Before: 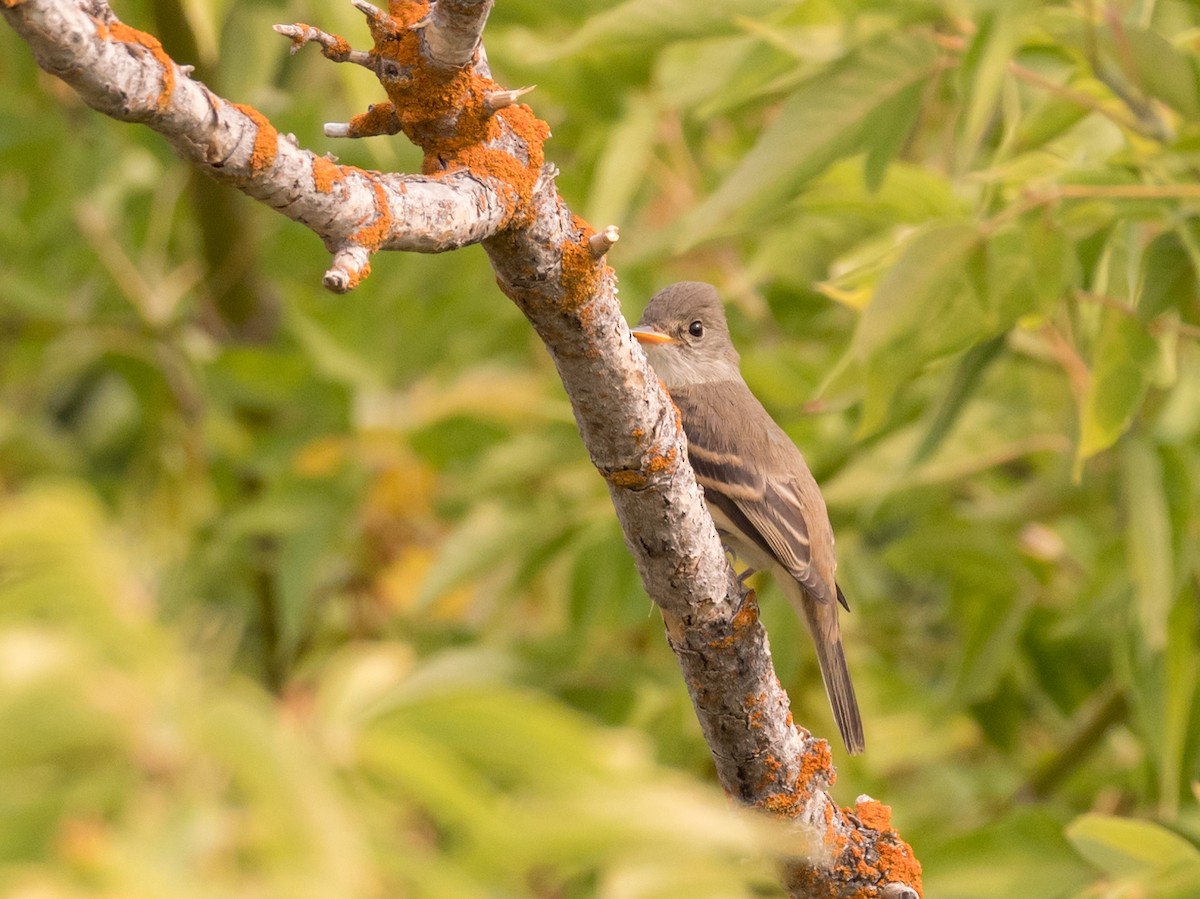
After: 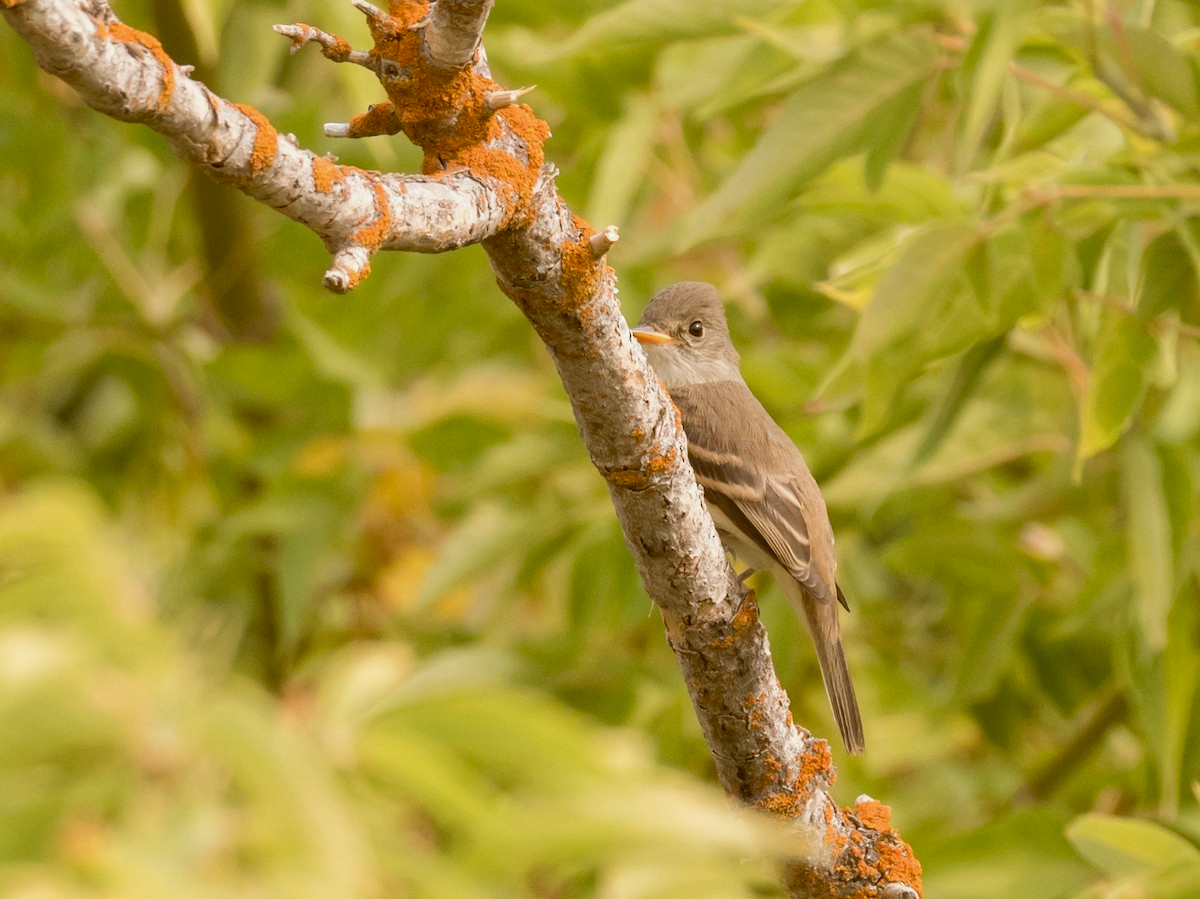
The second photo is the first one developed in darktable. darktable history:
contrast brightness saturation: saturation -0.04
color correction: highlights a* -0.482, highlights b* 0.161, shadows a* 4.66, shadows b* 20.72
color balance: lift [1.004, 1.002, 1.002, 0.998], gamma [1, 1.007, 1.002, 0.993], gain [1, 0.977, 1.013, 1.023], contrast -3.64%
